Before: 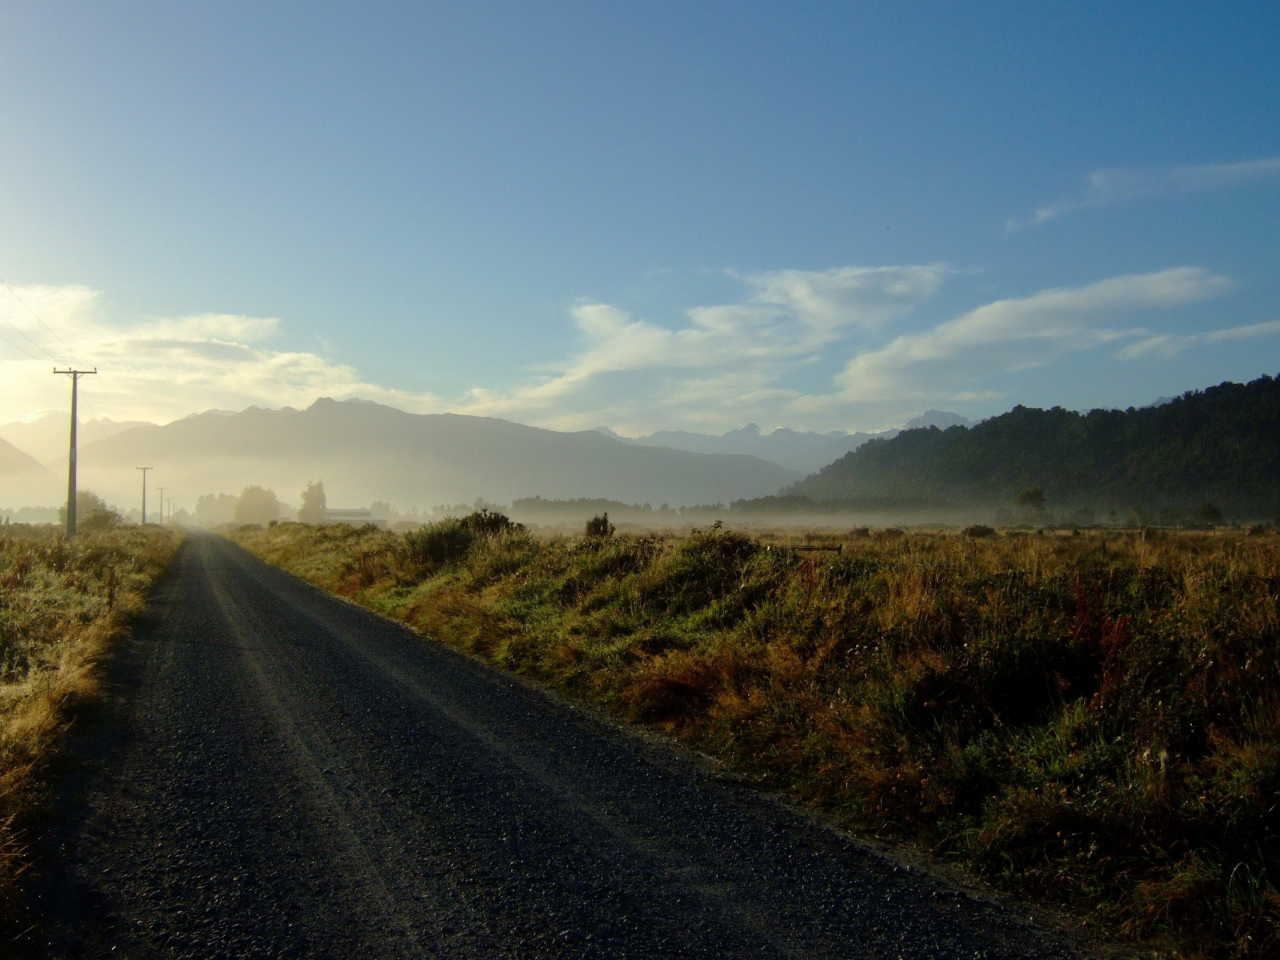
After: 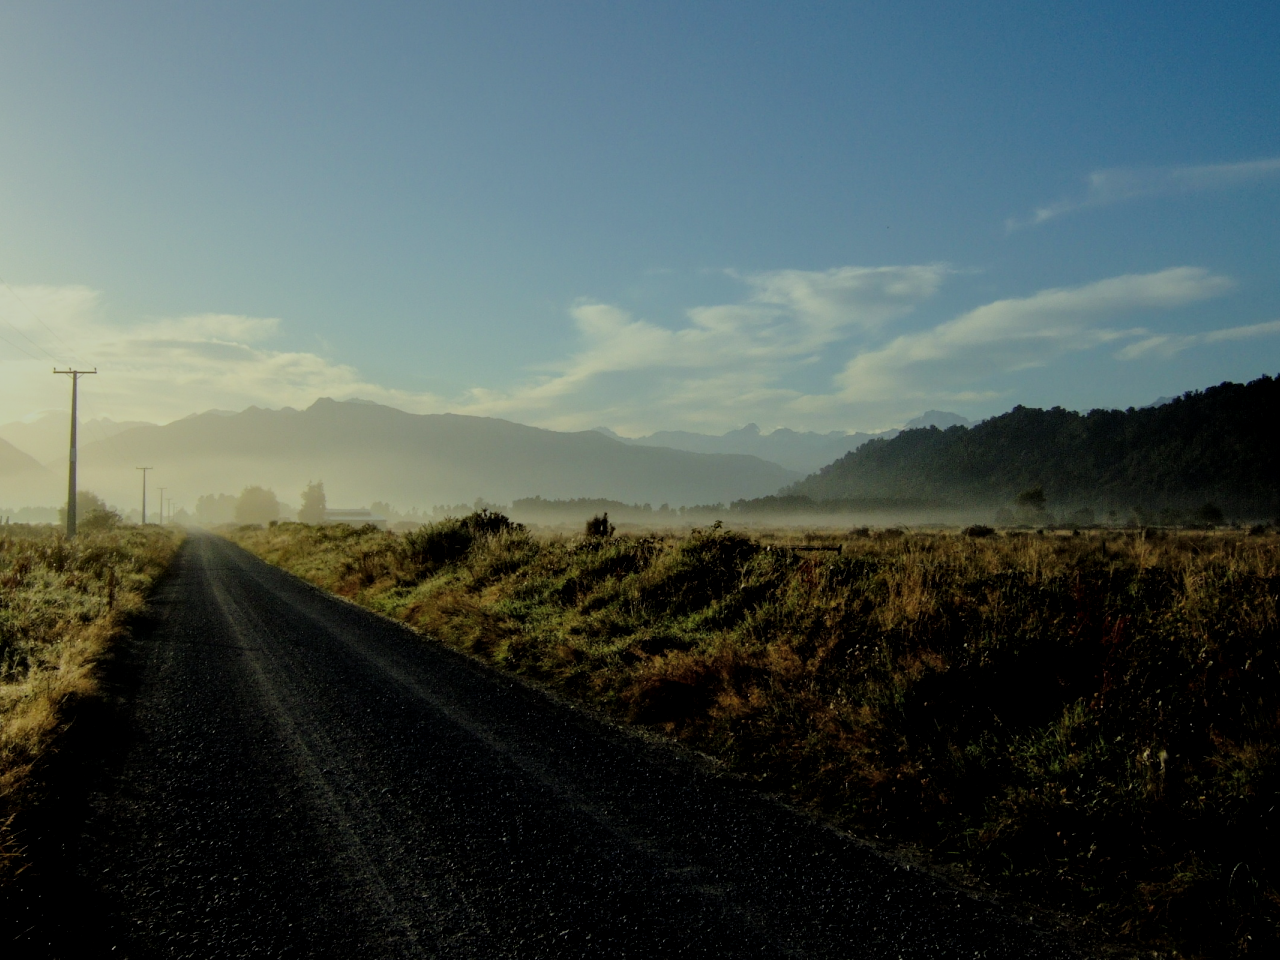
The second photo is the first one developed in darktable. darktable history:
exposure: exposure -0.153 EV, compensate exposure bias true, compensate highlight preservation false
local contrast: on, module defaults
filmic rgb: black relative exposure -7.18 EV, white relative exposure 5.37 EV, hardness 3.03
color correction: highlights a* -4.74, highlights b* 5.05, saturation 0.963
